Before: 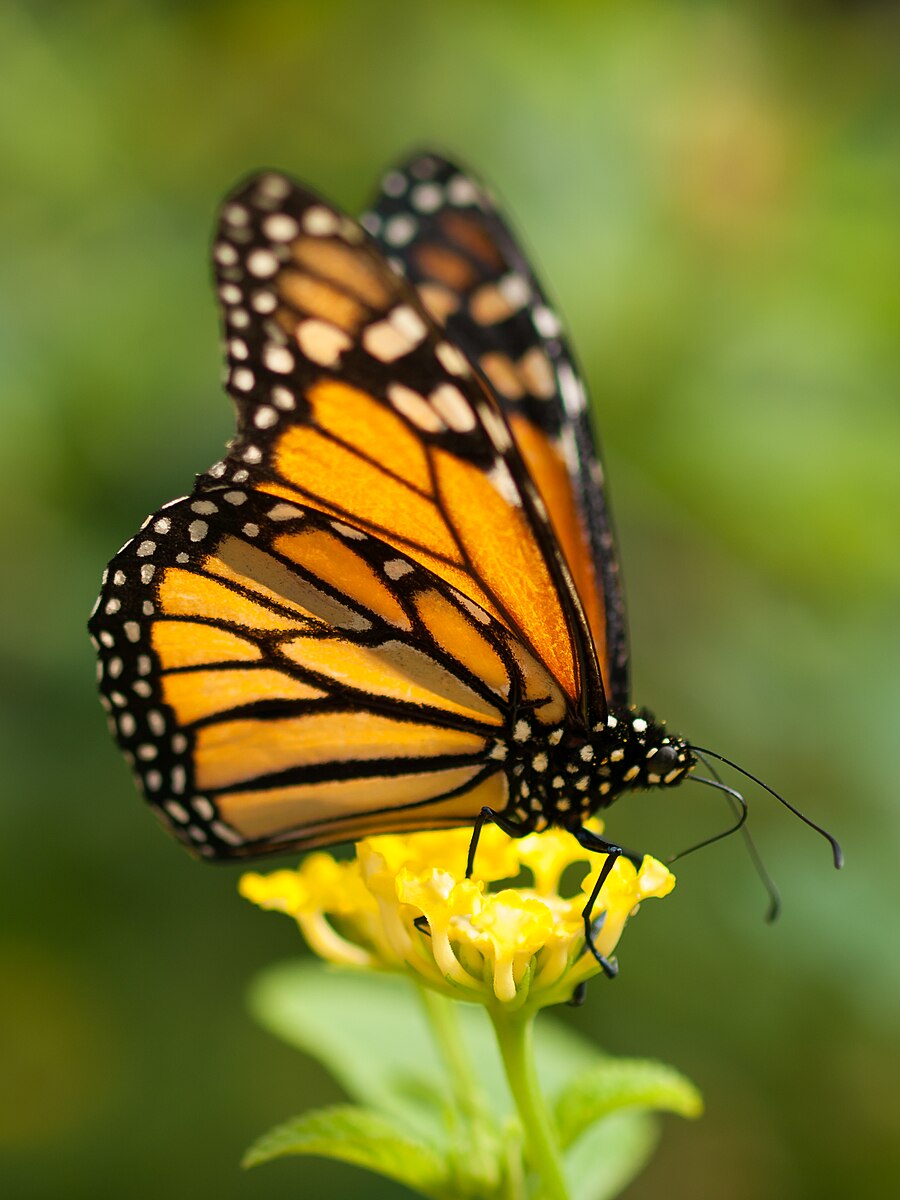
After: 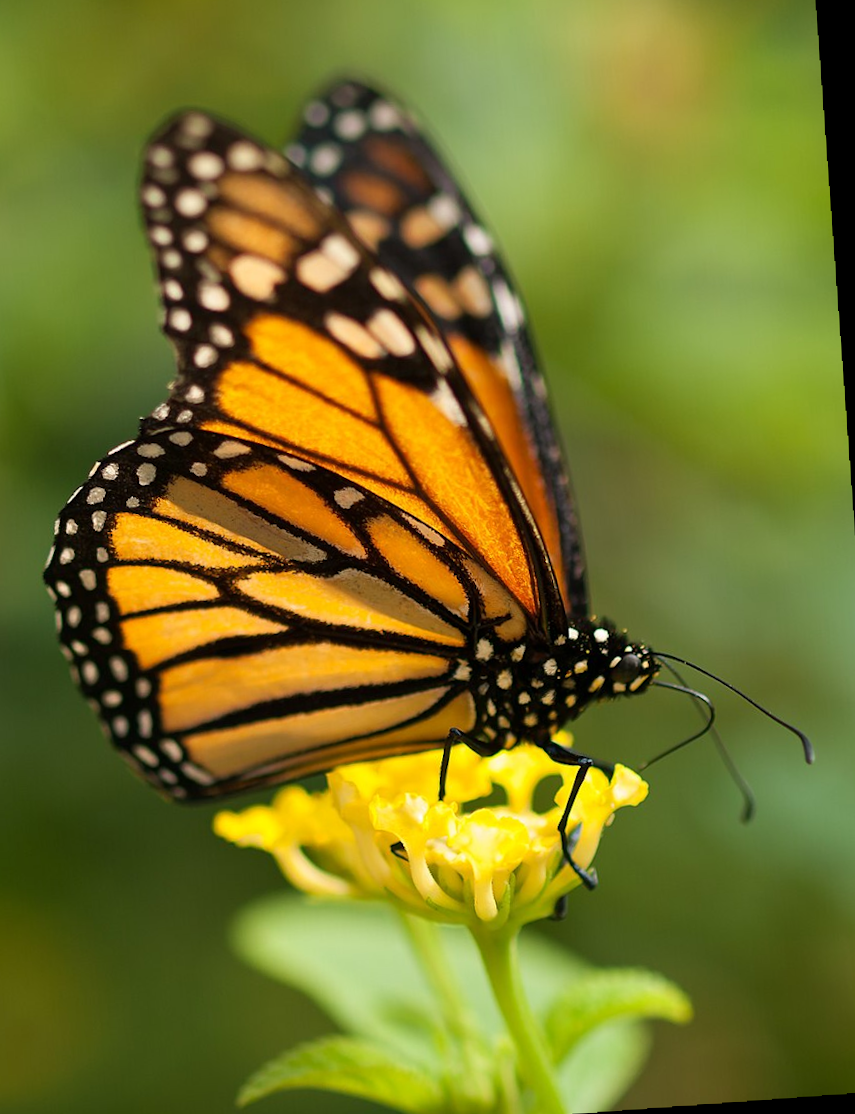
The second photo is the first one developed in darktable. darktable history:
crop and rotate: angle 1.96°, left 5.673%, top 5.673%
rotate and perspective: rotation -2.29°, automatic cropping off
